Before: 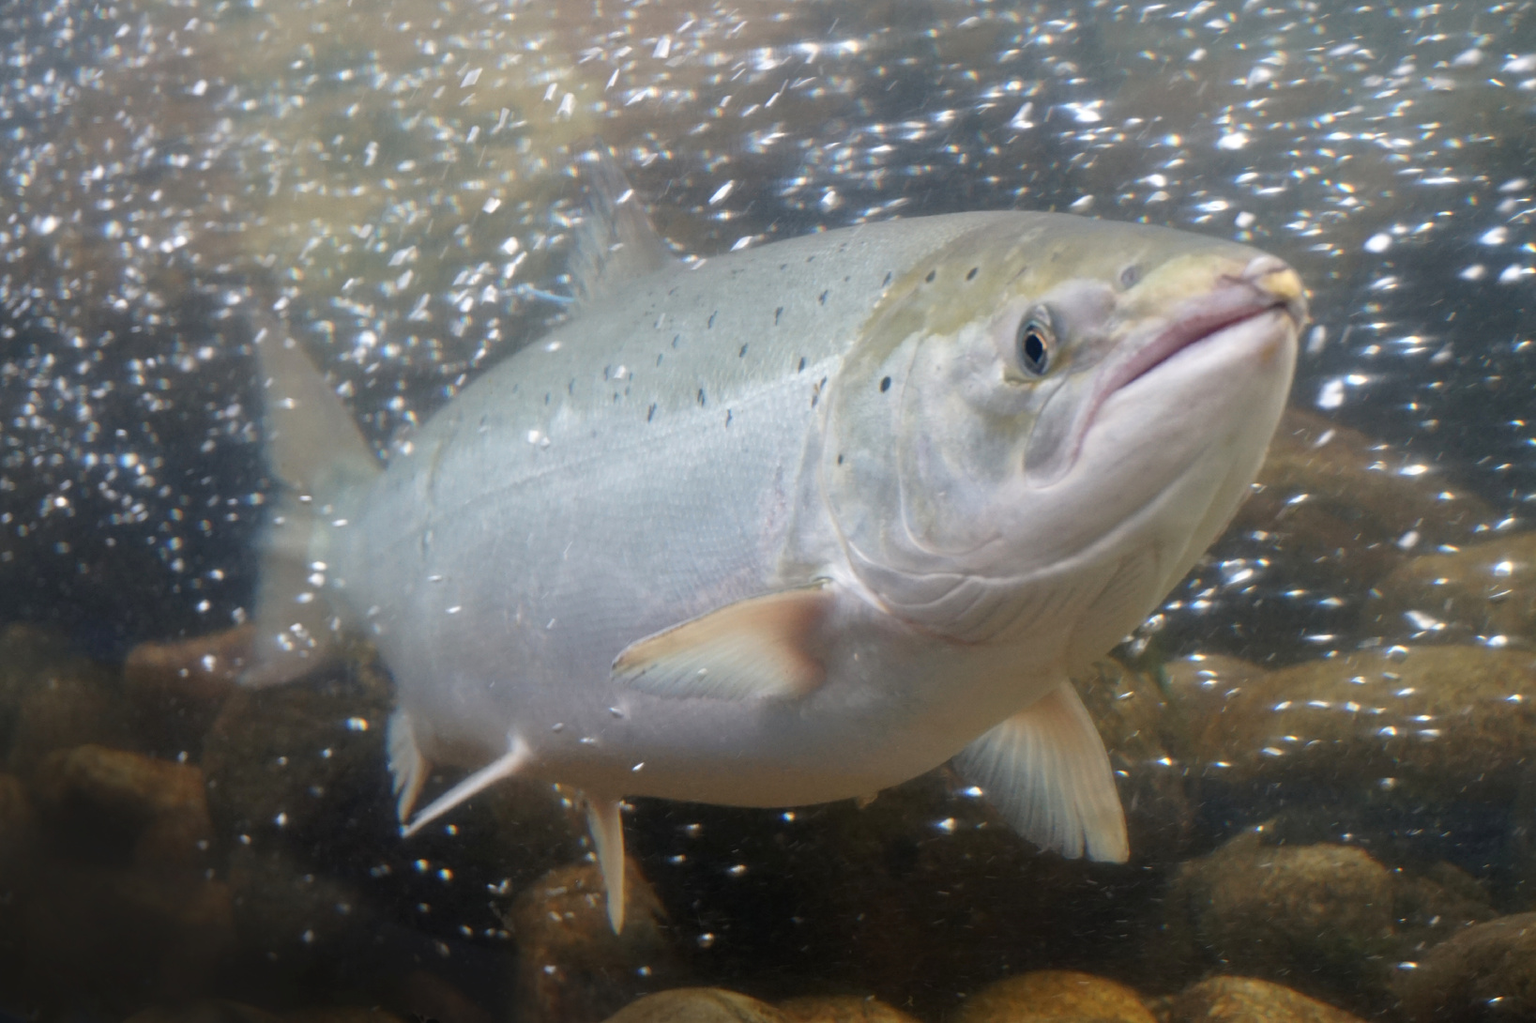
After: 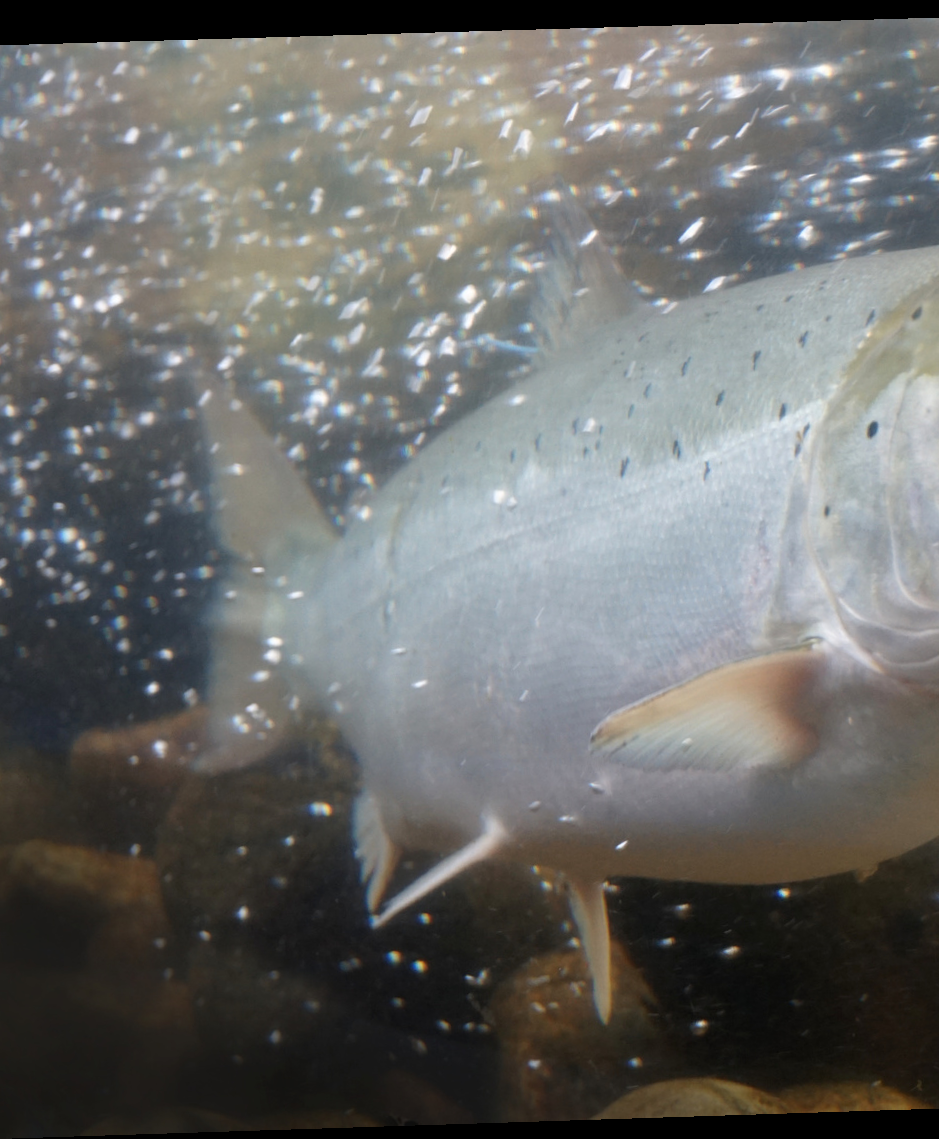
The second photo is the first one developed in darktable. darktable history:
rotate and perspective: rotation -1.77°, lens shift (horizontal) 0.004, automatic cropping off
crop: left 5.114%, right 38.589%
